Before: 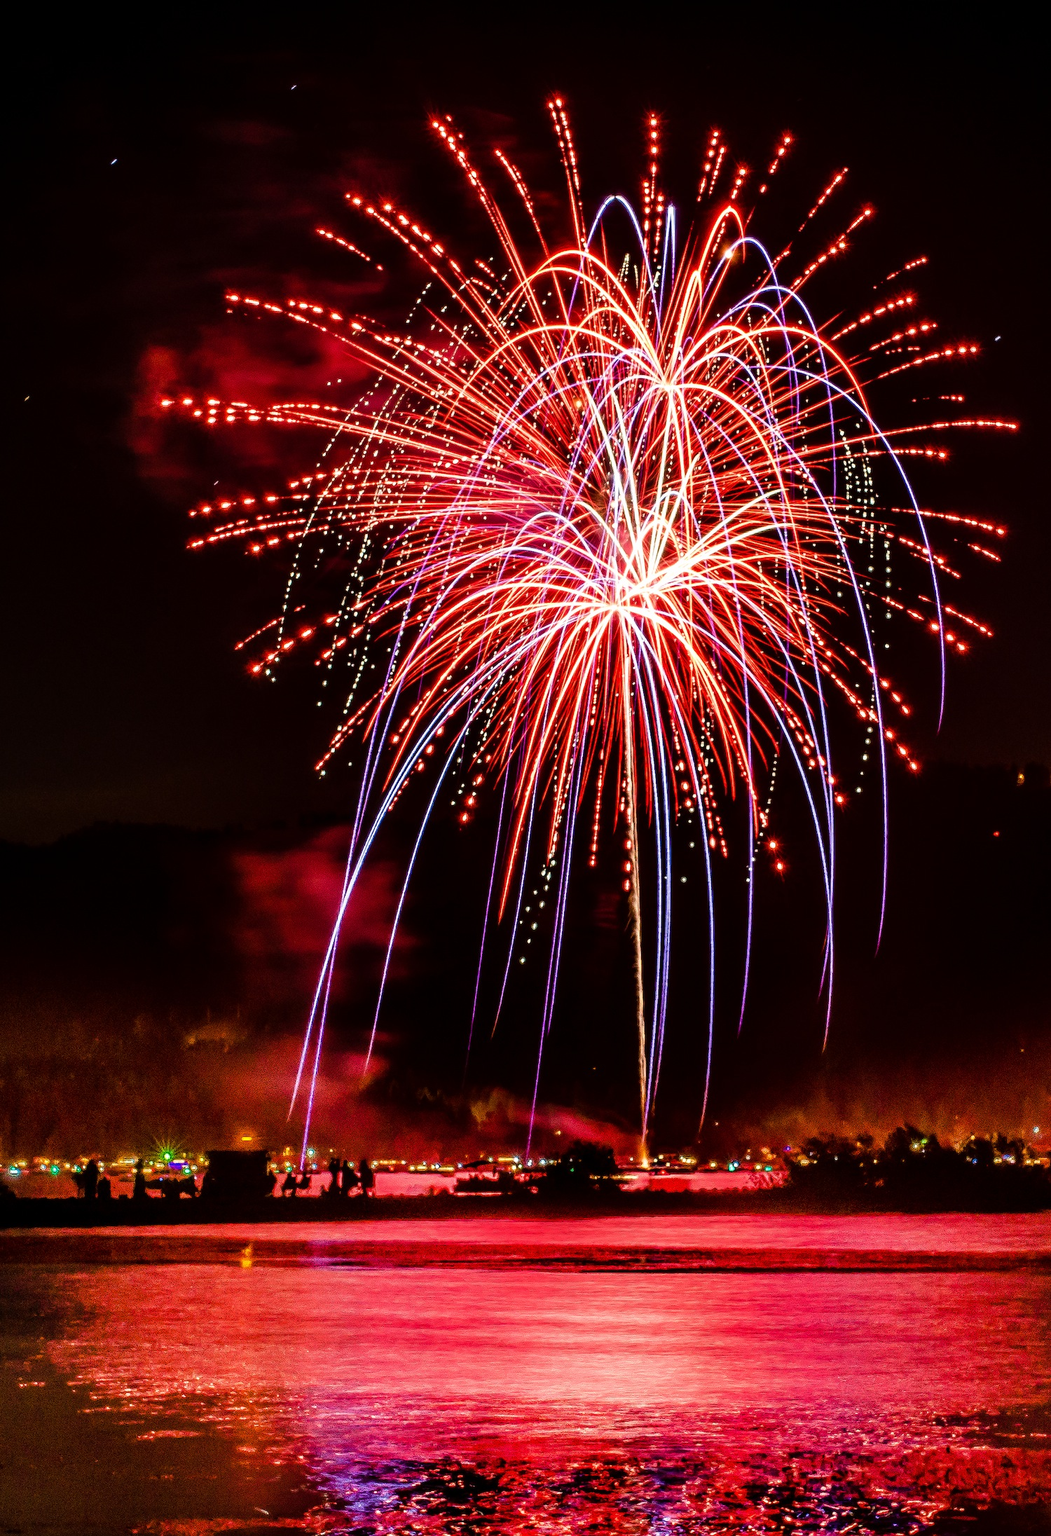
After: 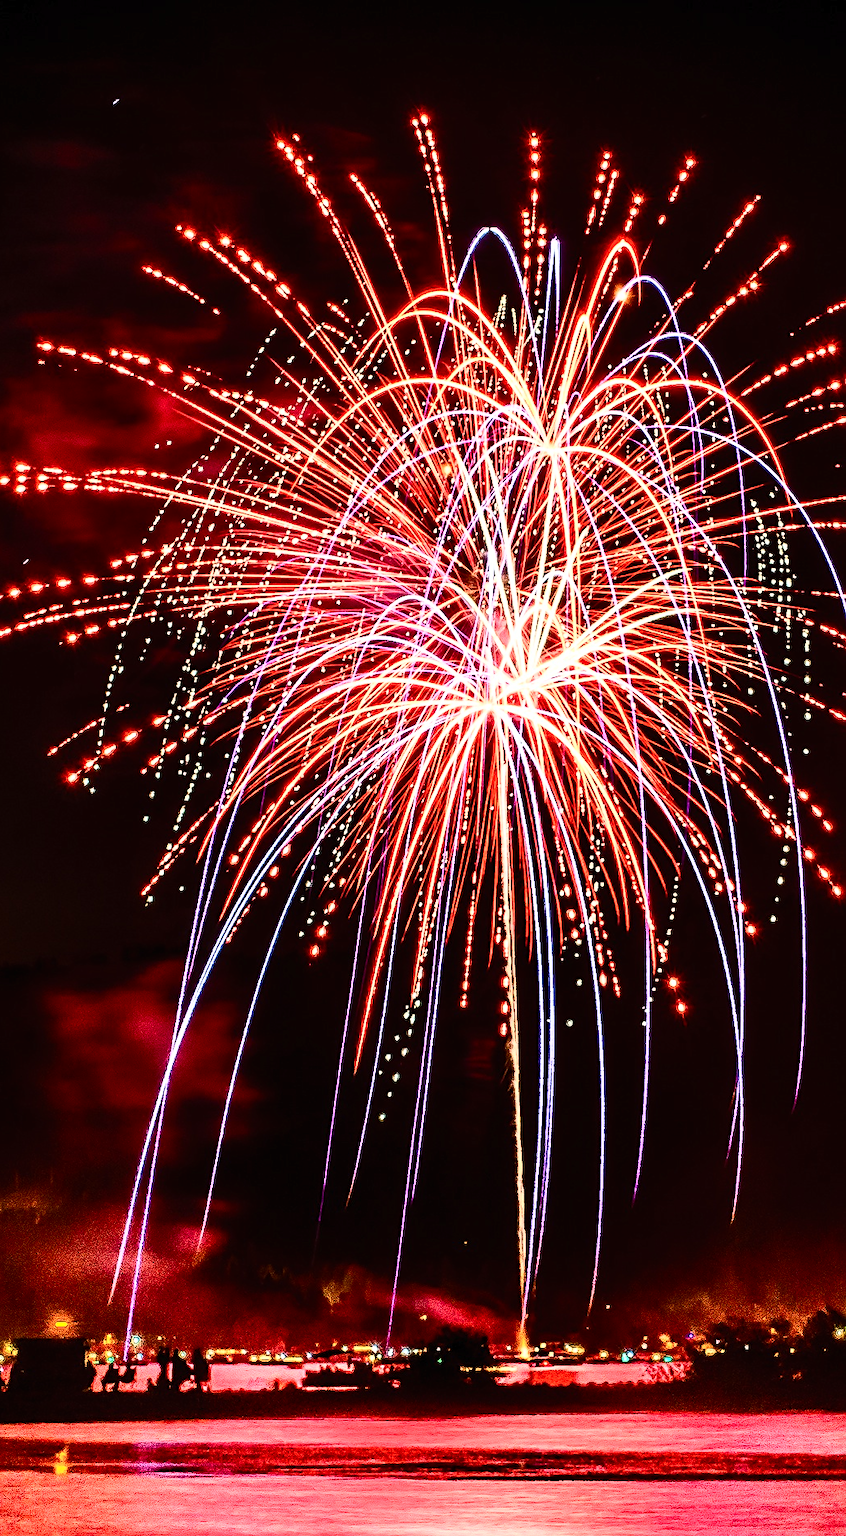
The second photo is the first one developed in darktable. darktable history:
crop: left 18.479%, right 12.2%, bottom 13.971%
contrast brightness saturation: contrast 0.62, brightness 0.34, saturation 0.14
sharpen: on, module defaults
